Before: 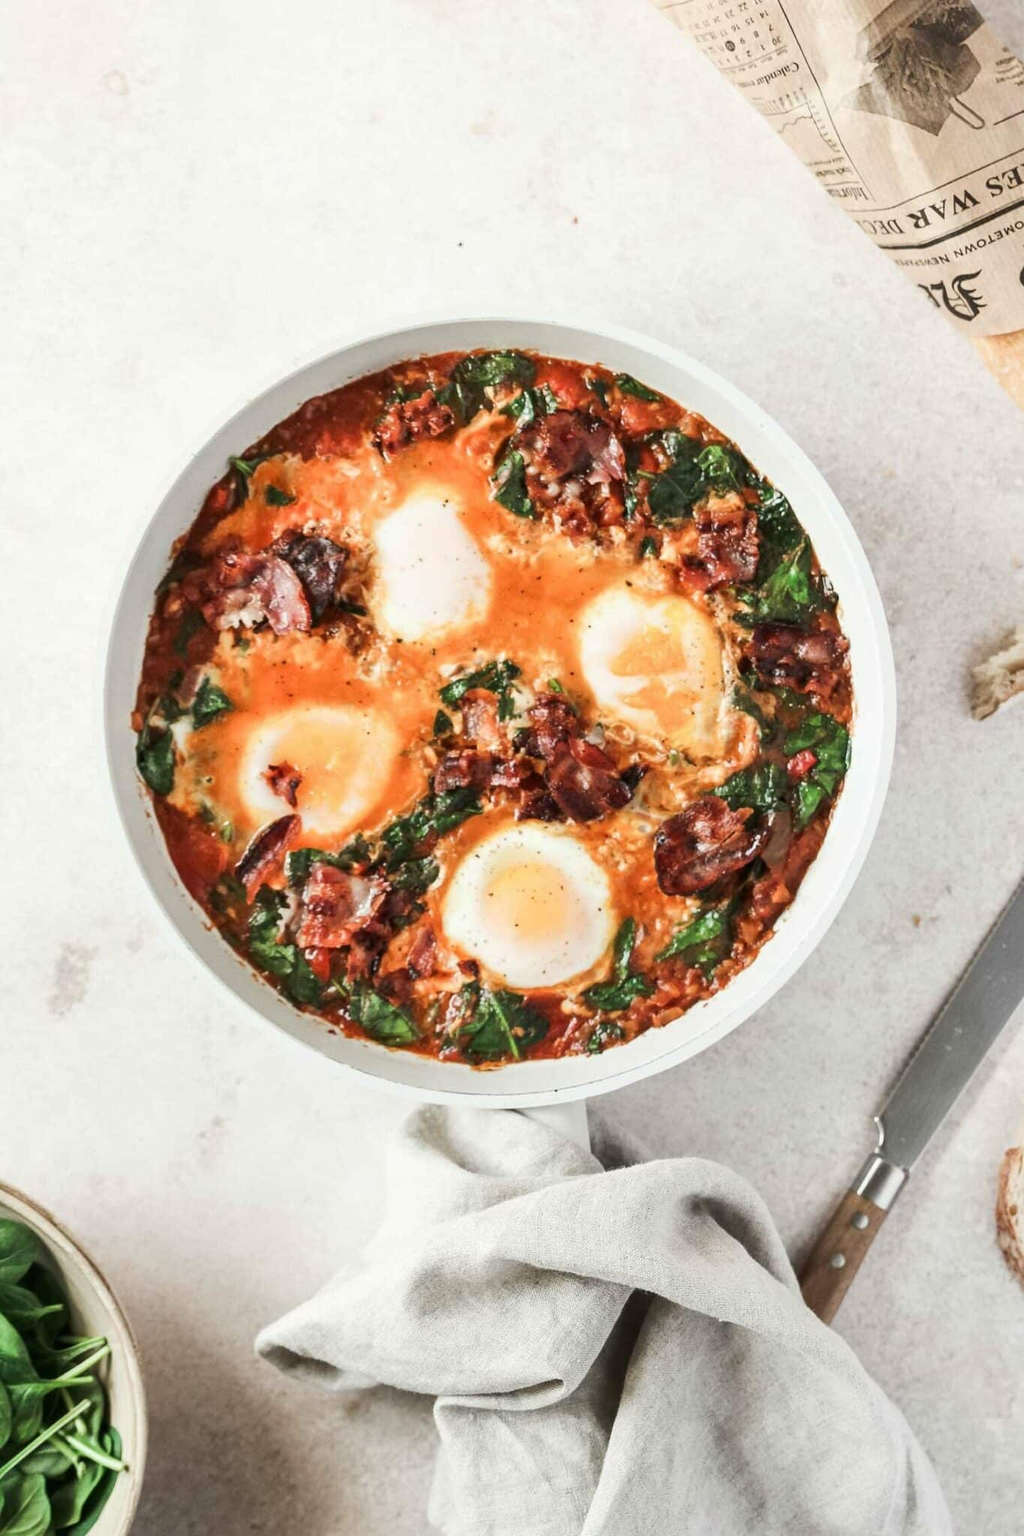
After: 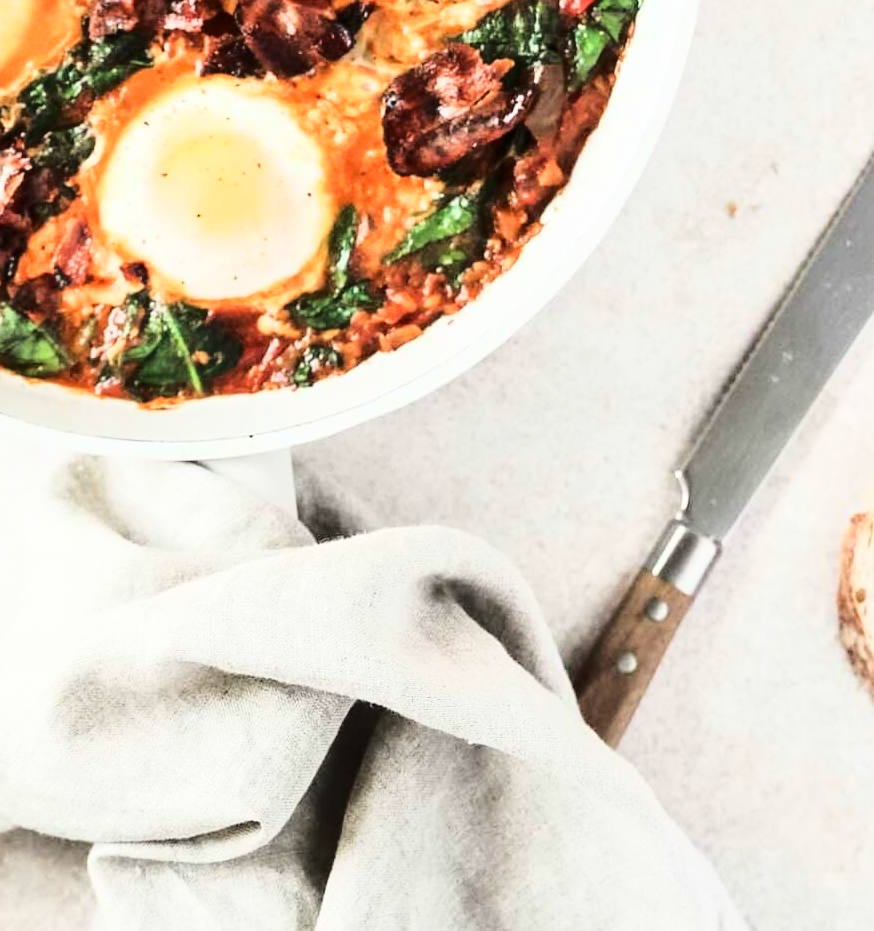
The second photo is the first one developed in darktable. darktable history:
crop and rotate: left 35.961%, top 49.738%, bottom 4.774%
base curve: curves: ch0 [(0, 0) (0.04, 0.03) (0.133, 0.232) (0.448, 0.748) (0.843, 0.968) (1, 1)]
